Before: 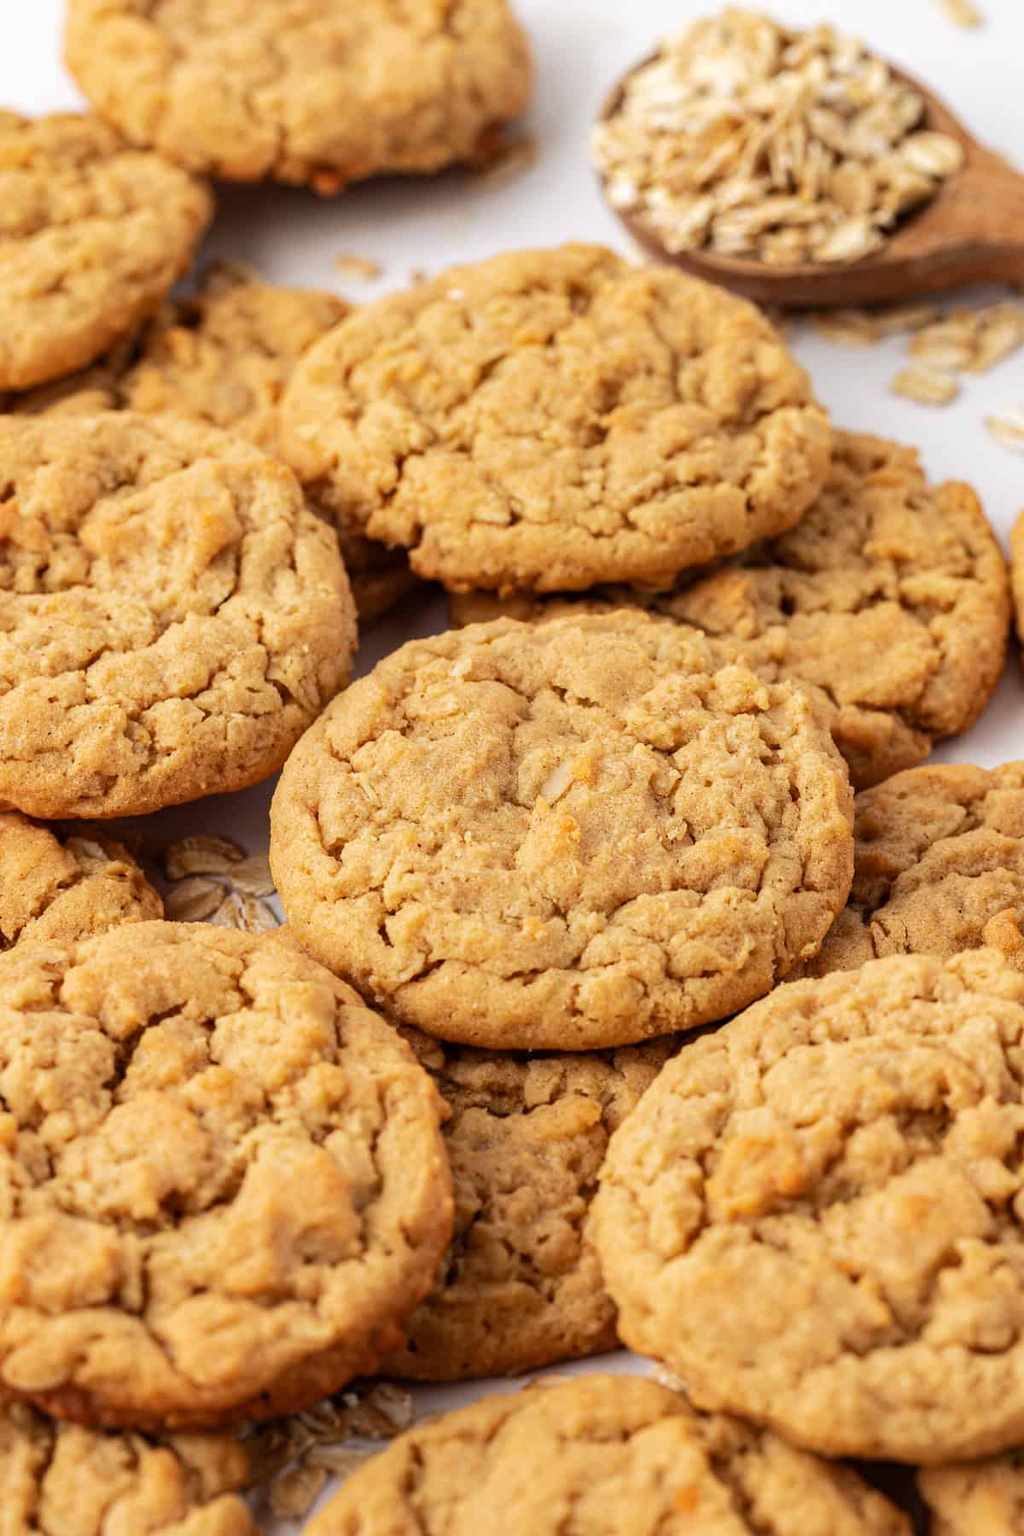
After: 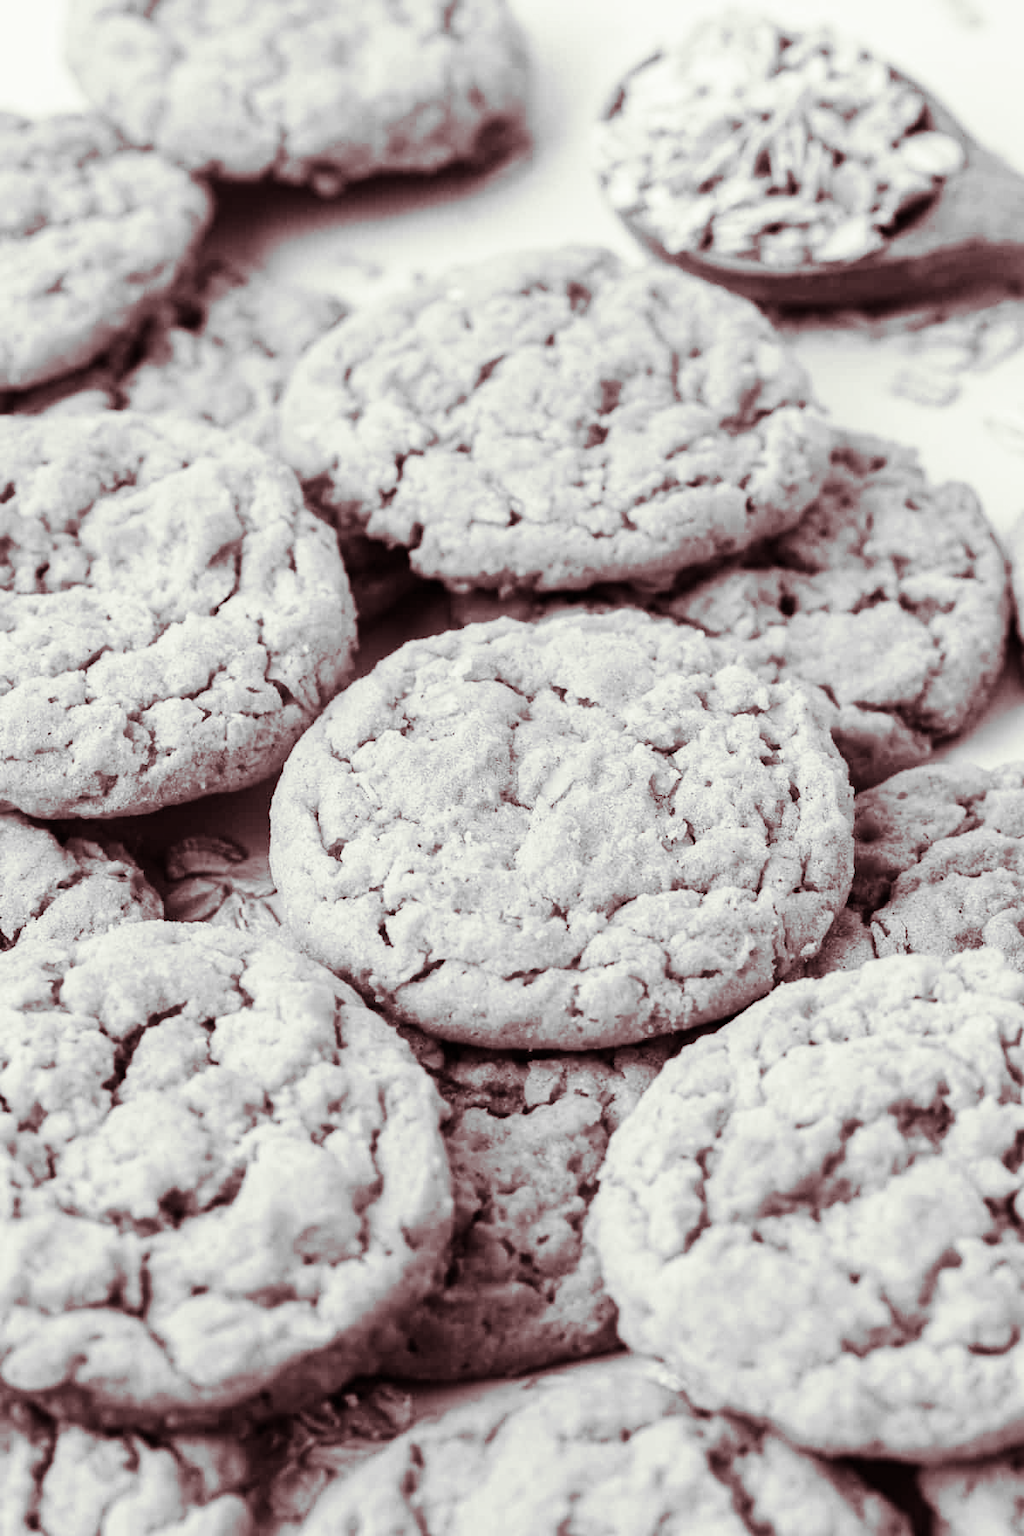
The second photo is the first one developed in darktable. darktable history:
split-toning: shadows › hue 360°
base curve: curves: ch0 [(0, 0) (0.036, 0.025) (0.121, 0.166) (0.206, 0.329) (0.605, 0.79) (1, 1)], preserve colors none
monochrome: a -6.99, b 35.61, size 1.4
